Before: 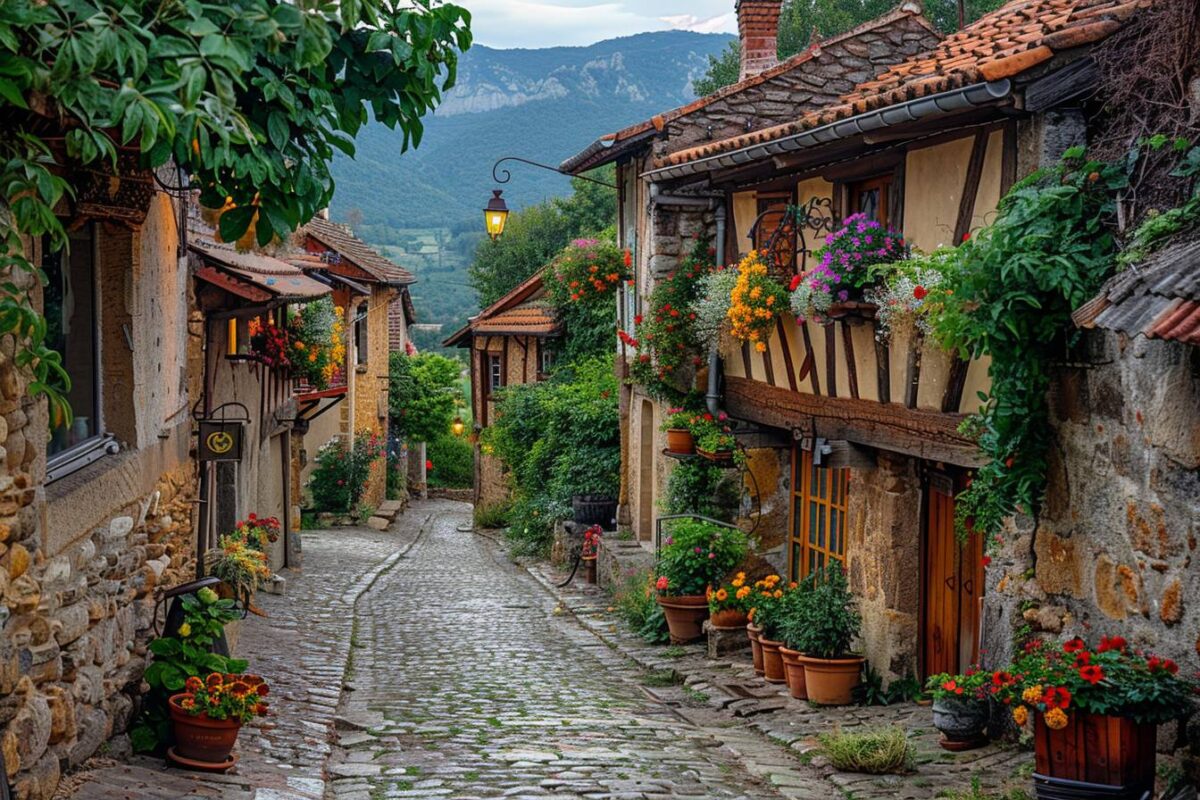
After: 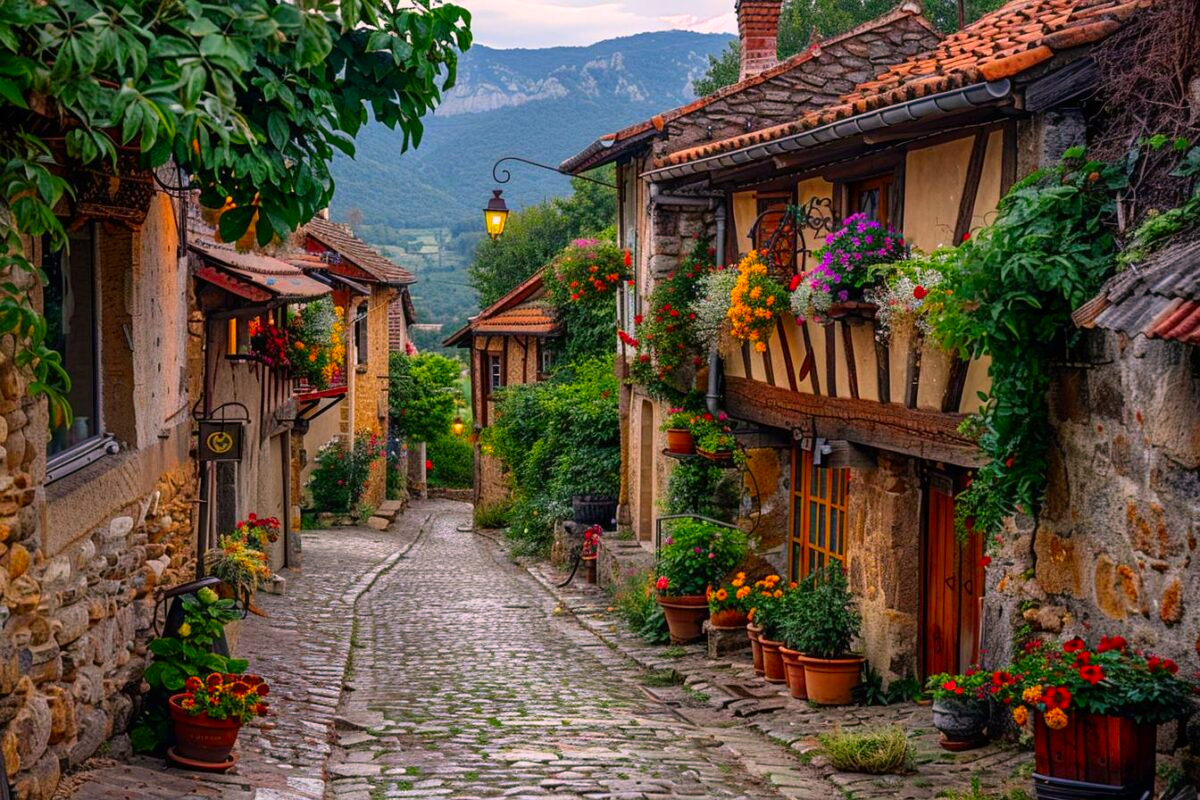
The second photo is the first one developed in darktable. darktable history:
contrast brightness saturation: contrast 0.09, saturation 0.28
color correction: highlights a* 12.23, highlights b* 5.41
